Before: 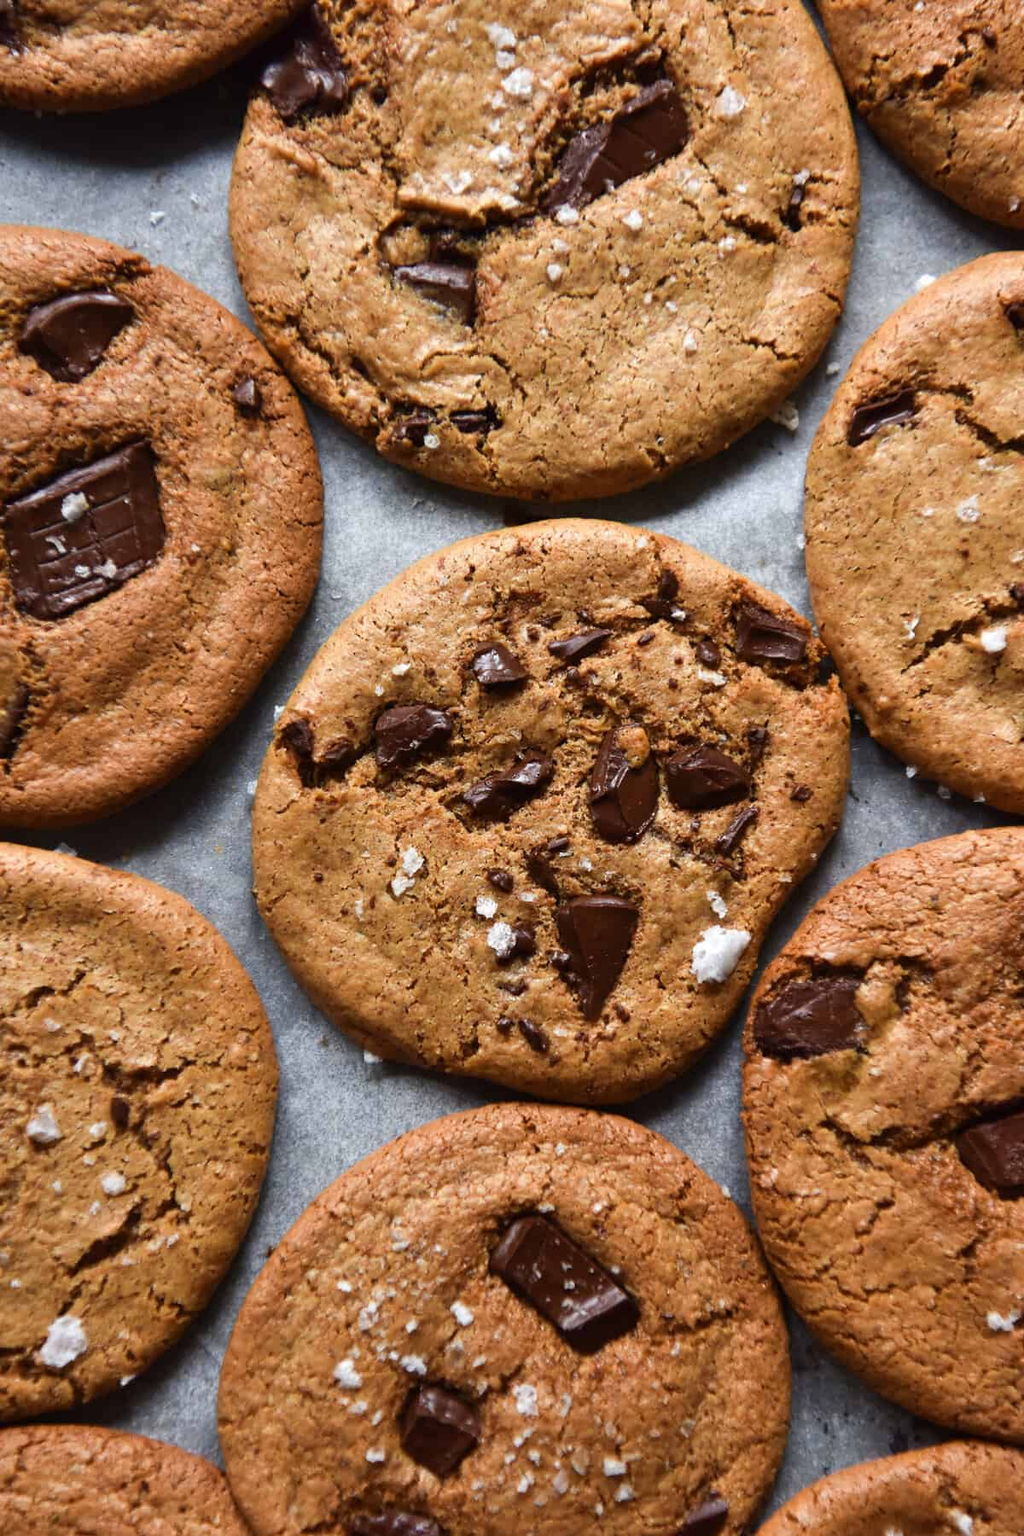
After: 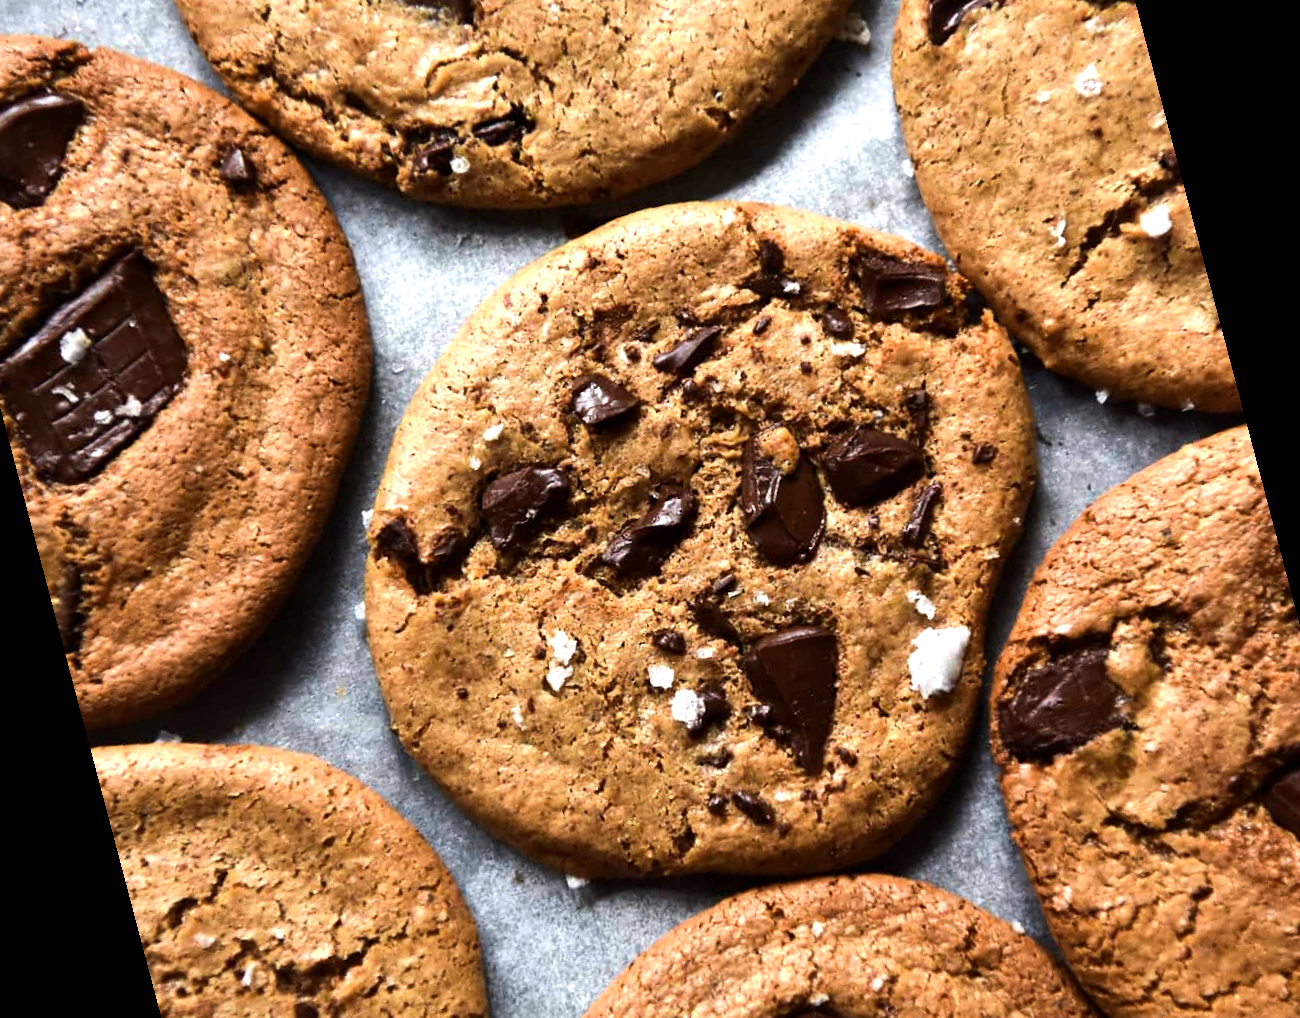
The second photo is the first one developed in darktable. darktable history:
tone equalizer: -8 EV -0.75 EV, -7 EV -0.7 EV, -6 EV -0.6 EV, -5 EV -0.4 EV, -3 EV 0.4 EV, -2 EV 0.6 EV, -1 EV 0.7 EV, +0 EV 0.75 EV, edges refinement/feathering 500, mask exposure compensation -1.57 EV, preserve details no
rotate and perspective: rotation -14.8°, crop left 0.1, crop right 0.903, crop top 0.25, crop bottom 0.748
local contrast: mode bilateral grid, contrast 20, coarseness 50, detail 120%, midtone range 0.2
